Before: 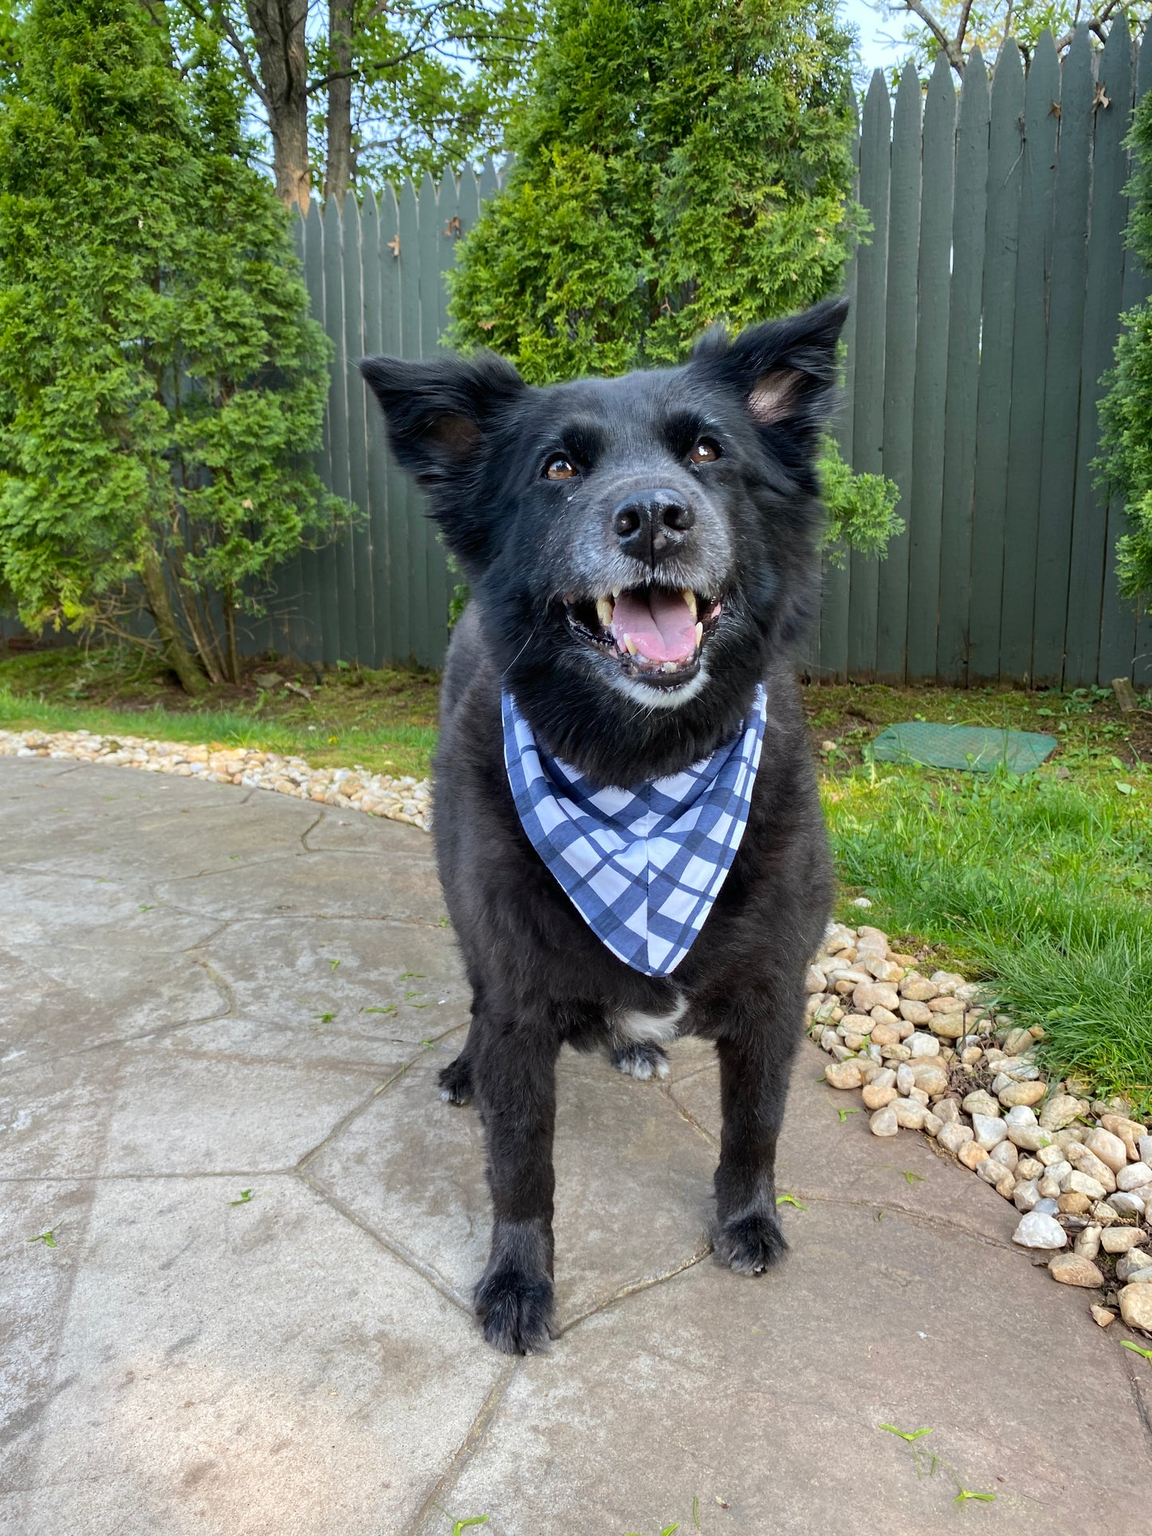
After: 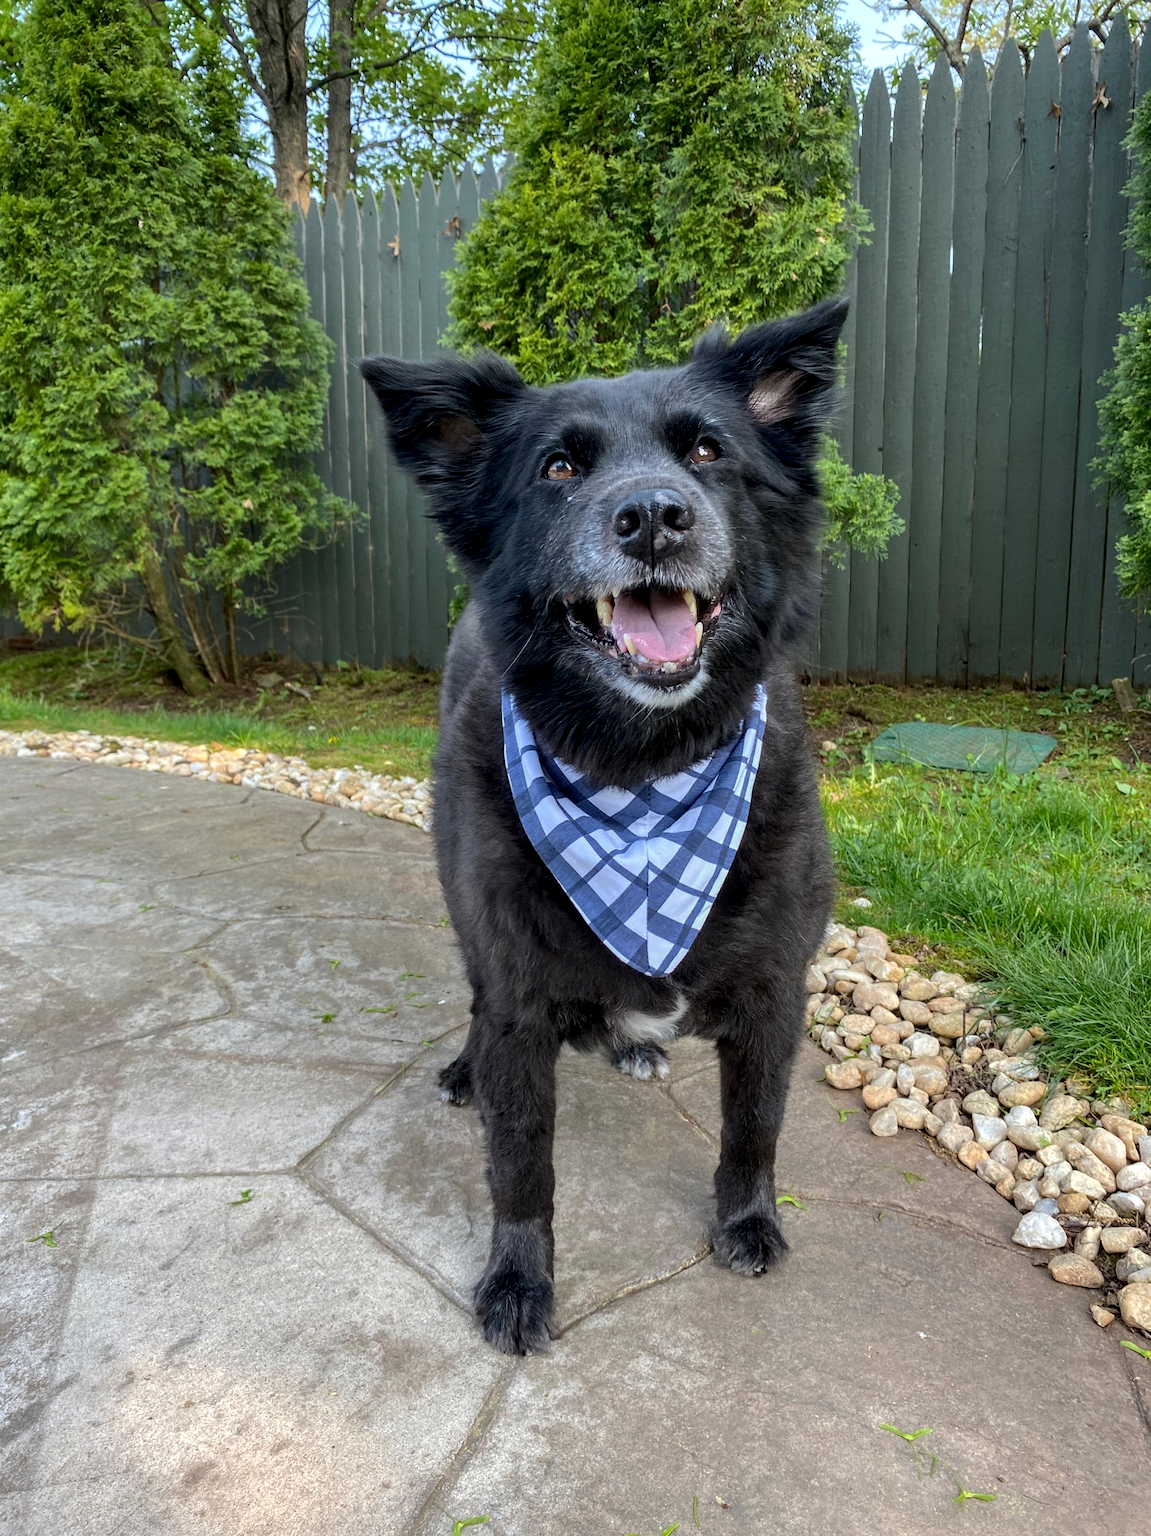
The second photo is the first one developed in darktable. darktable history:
local contrast: on, module defaults
base curve: curves: ch0 [(0, 0) (0.74, 0.67) (1, 1)], preserve colors none
